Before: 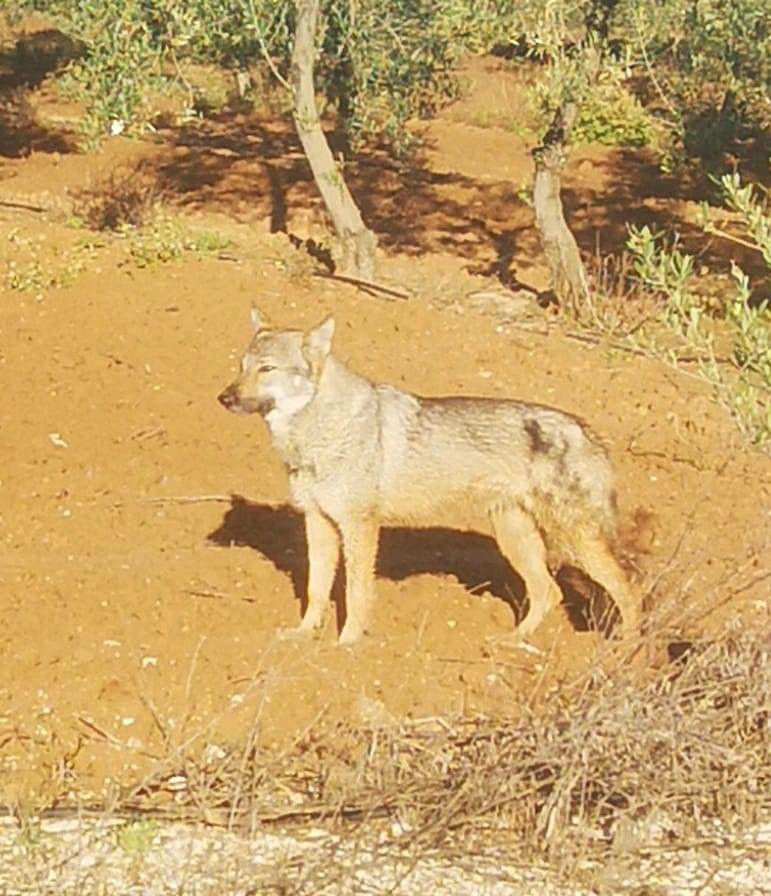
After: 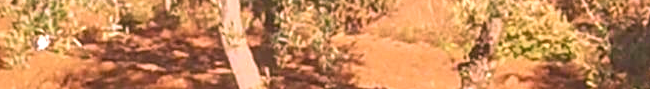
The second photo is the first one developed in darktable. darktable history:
velvia: on, module defaults
crop and rotate: left 9.644%, top 9.491%, right 6.021%, bottom 80.509%
white balance: red 1.188, blue 1.11
local contrast: on, module defaults
tone equalizer: on, module defaults
